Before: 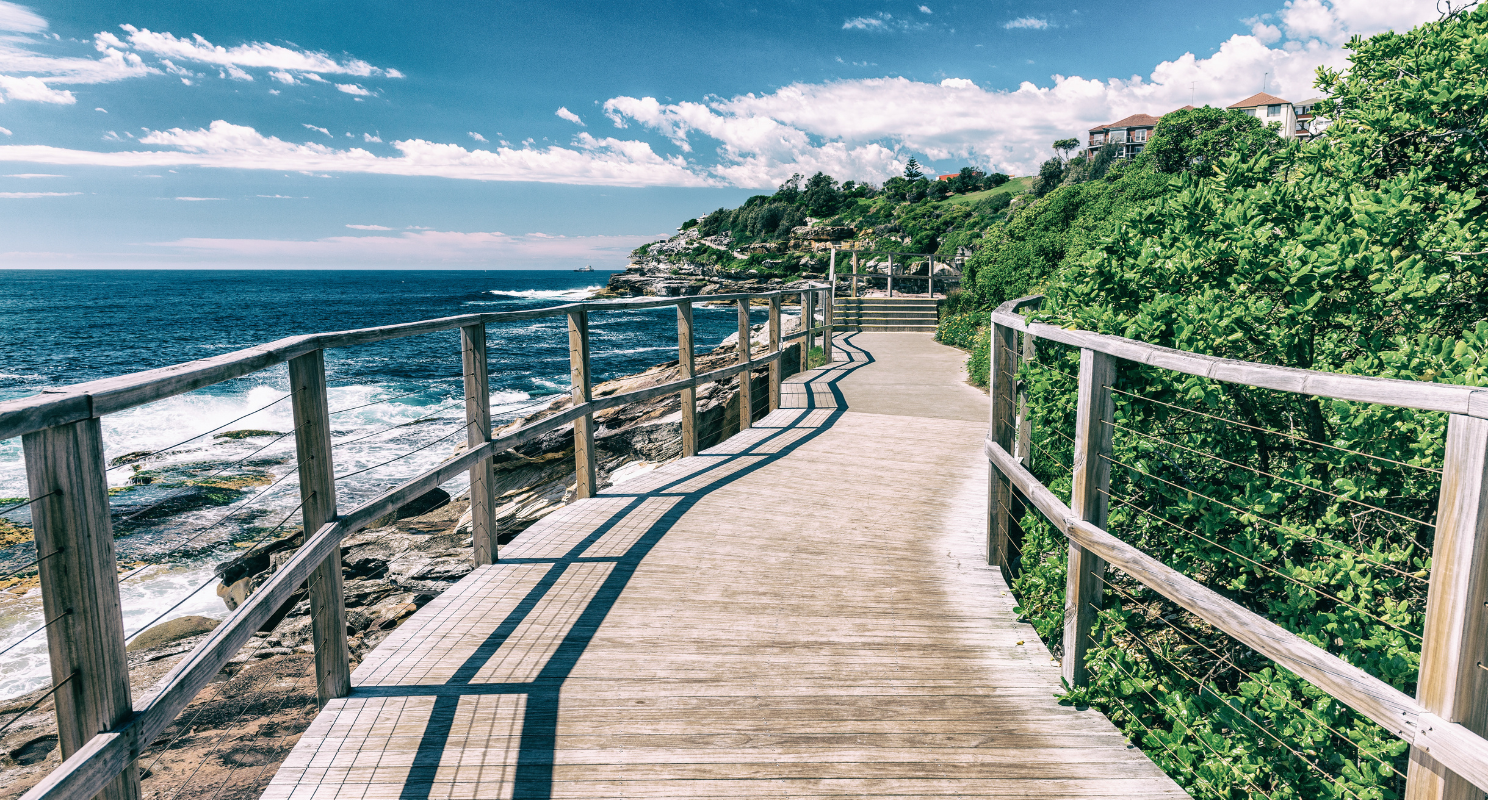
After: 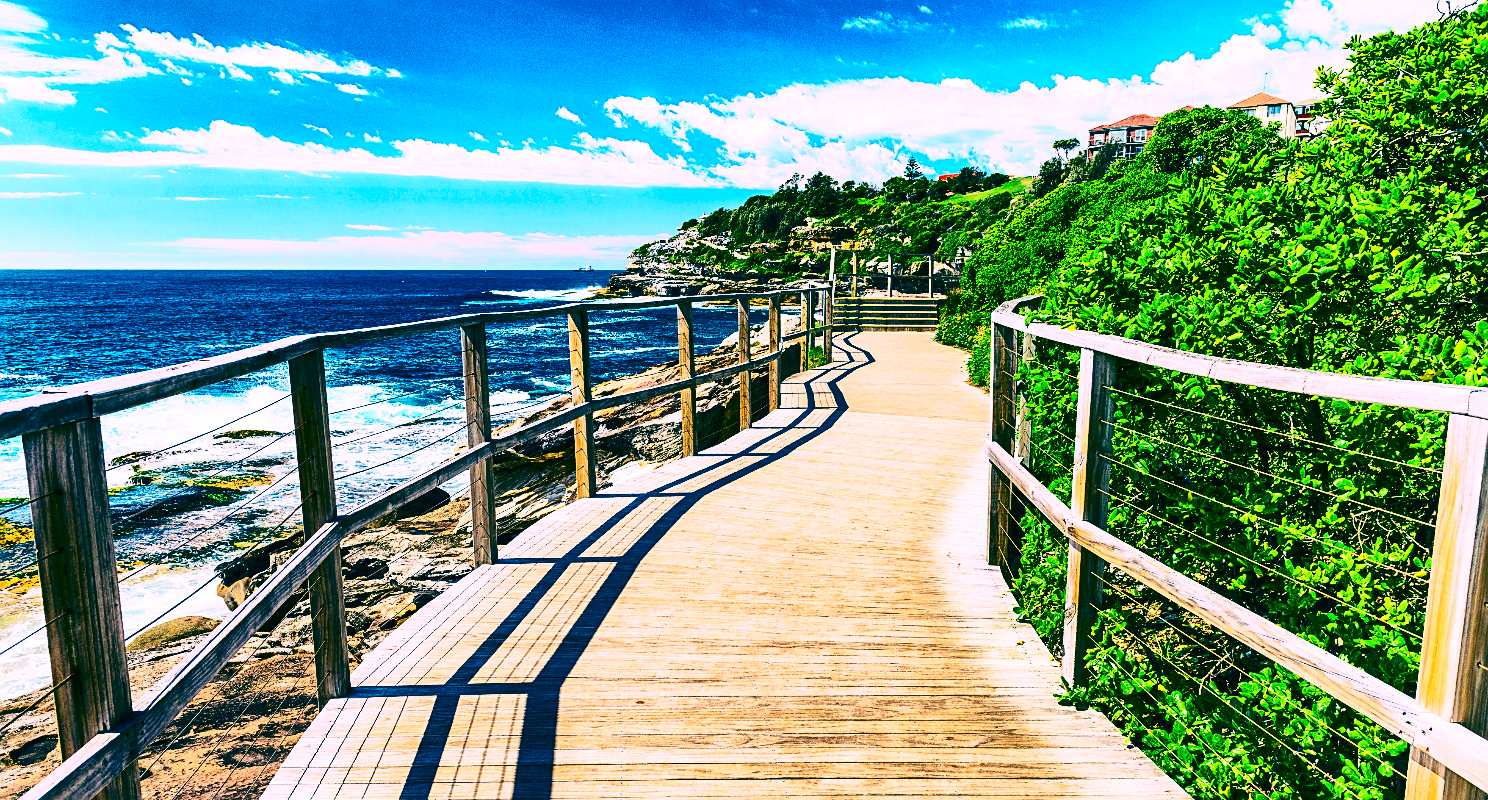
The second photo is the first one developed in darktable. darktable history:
sharpen: amount 0.497
color correction: highlights b* 0.05, saturation 2.99
contrast brightness saturation: contrast 0.486, saturation -0.08
